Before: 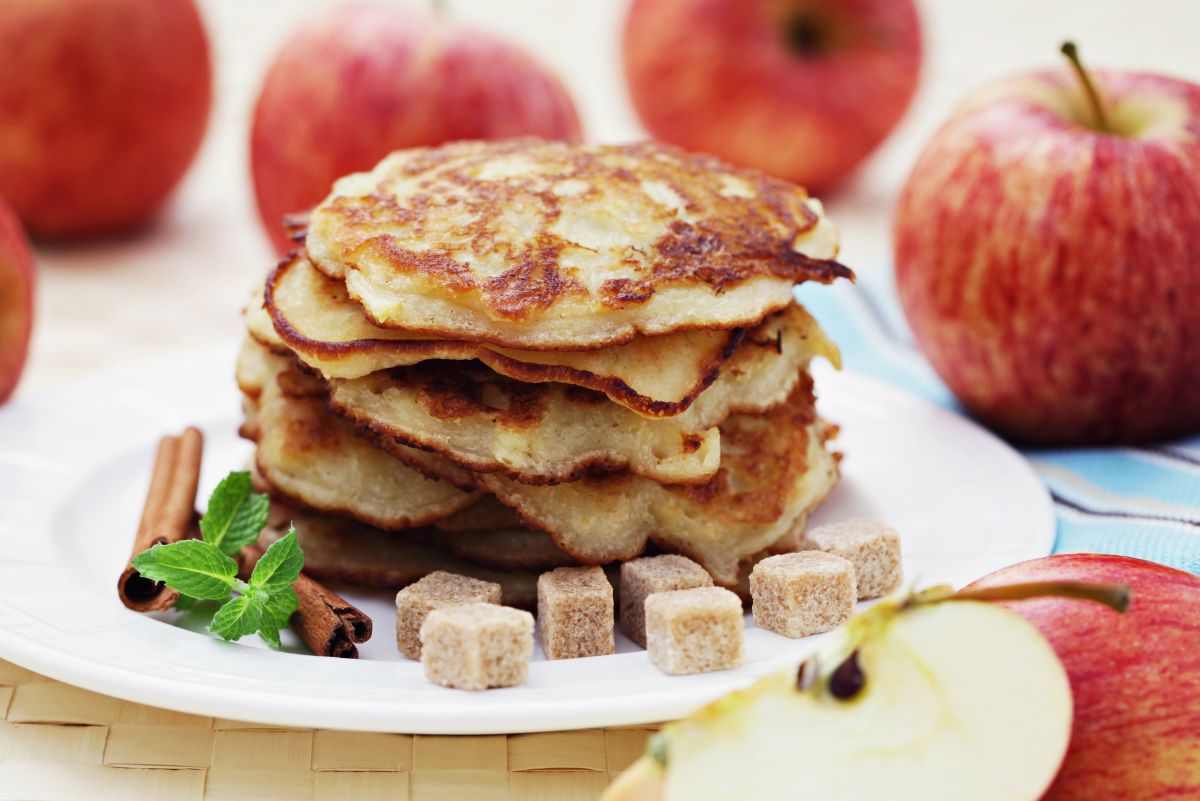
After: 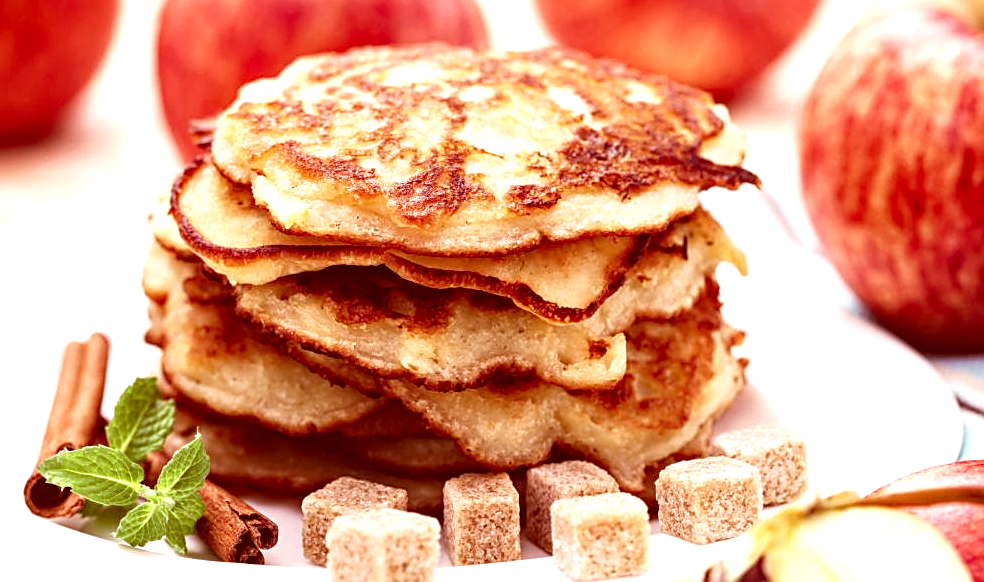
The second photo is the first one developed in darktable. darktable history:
color correction: highlights a* 9.03, highlights b* 8.71, shadows a* 40, shadows b* 40, saturation 0.8
exposure: exposure 0.6 EV, compensate highlight preservation false
local contrast: detail 130%
sharpen: on, module defaults
crop: left 7.856%, top 11.836%, right 10.12%, bottom 15.387%
